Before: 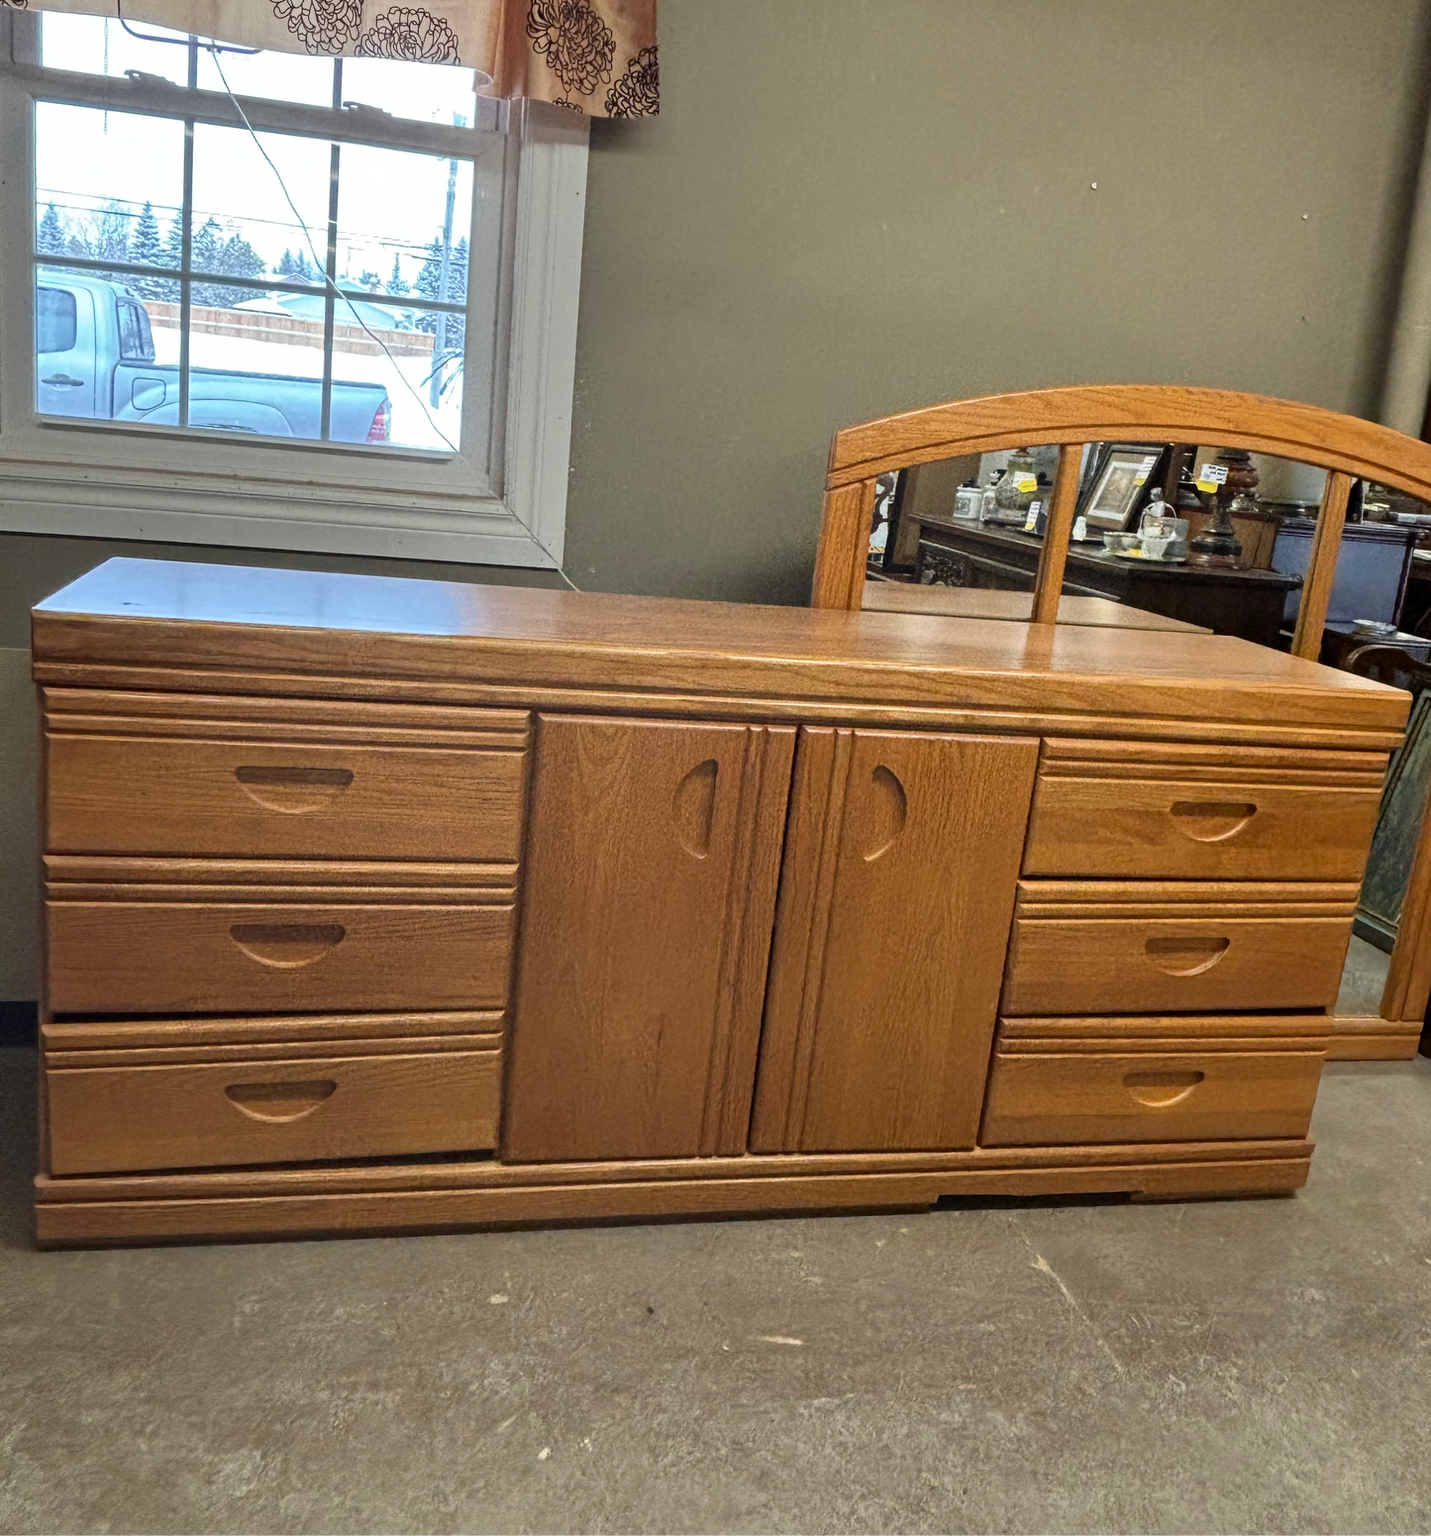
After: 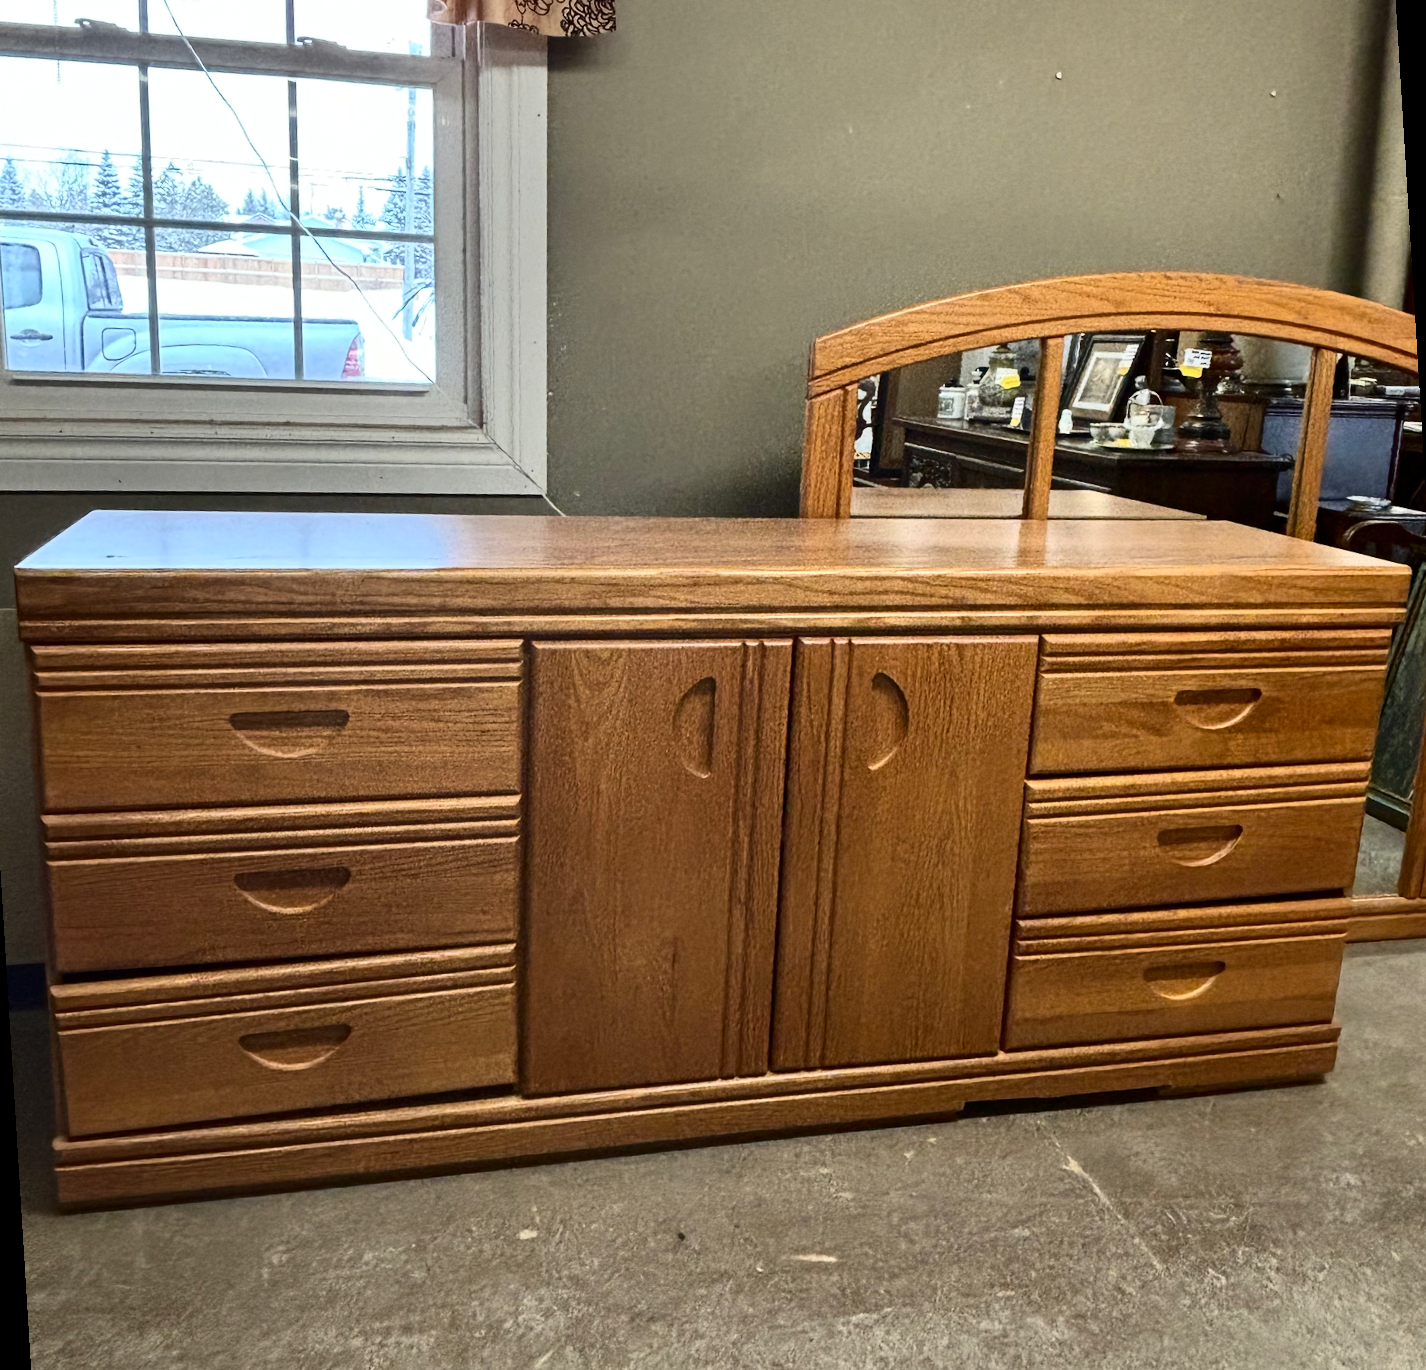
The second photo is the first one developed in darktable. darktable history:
contrast brightness saturation: contrast 0.28
rotate and perspective: rotation -3.52°, crop left 0.036, crop right 0.964, crop top 0.081, crop bottom 0.919
